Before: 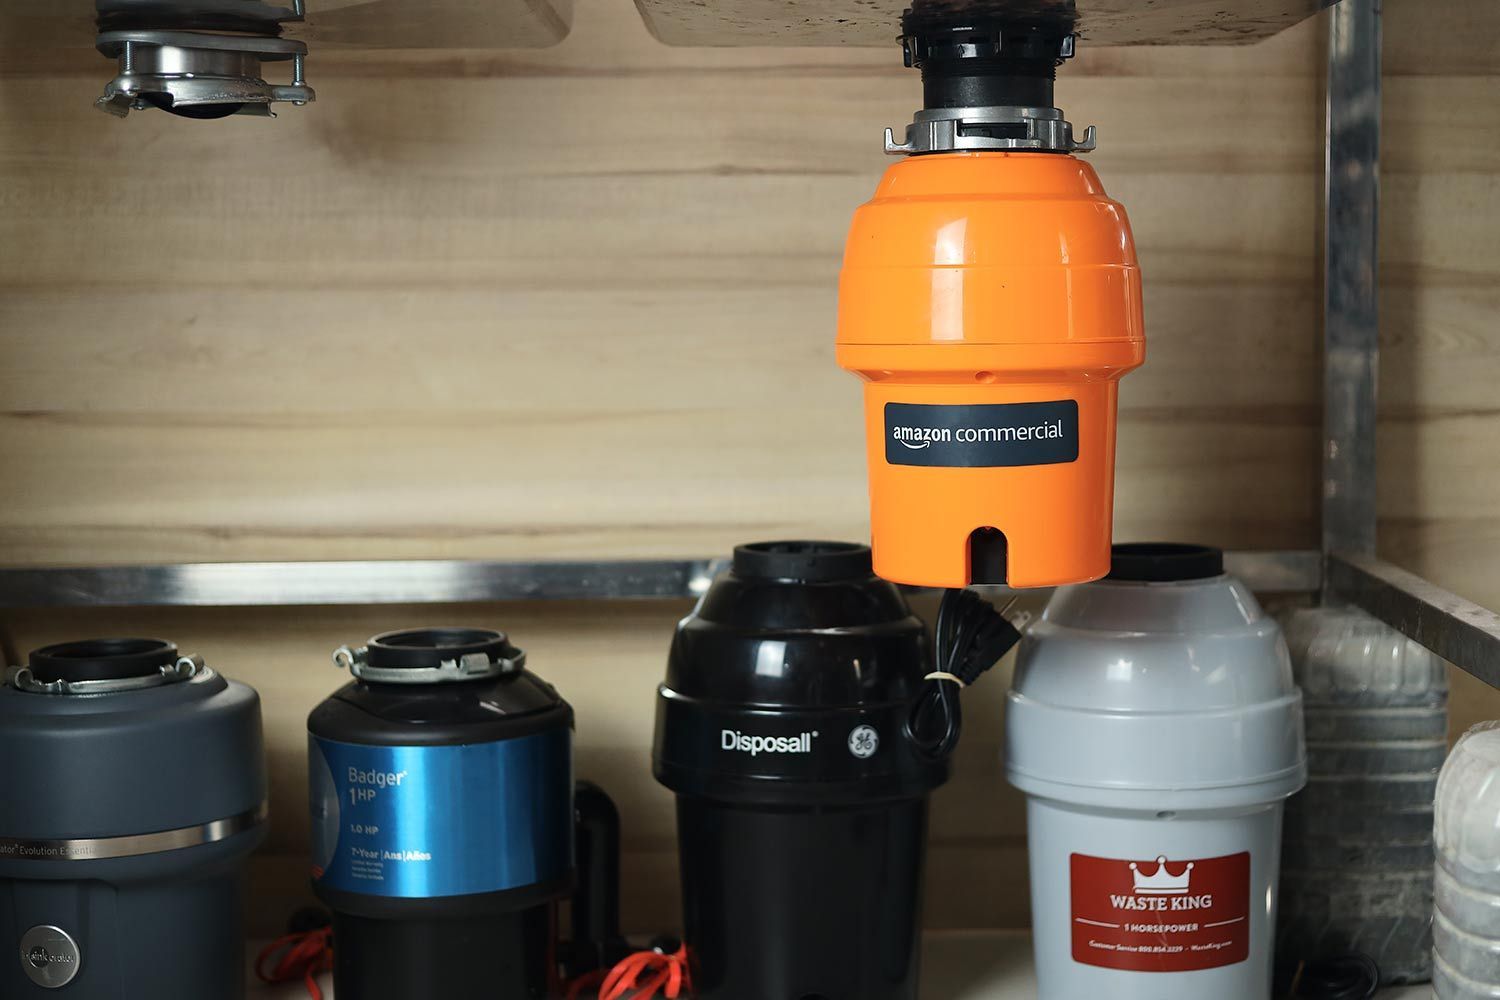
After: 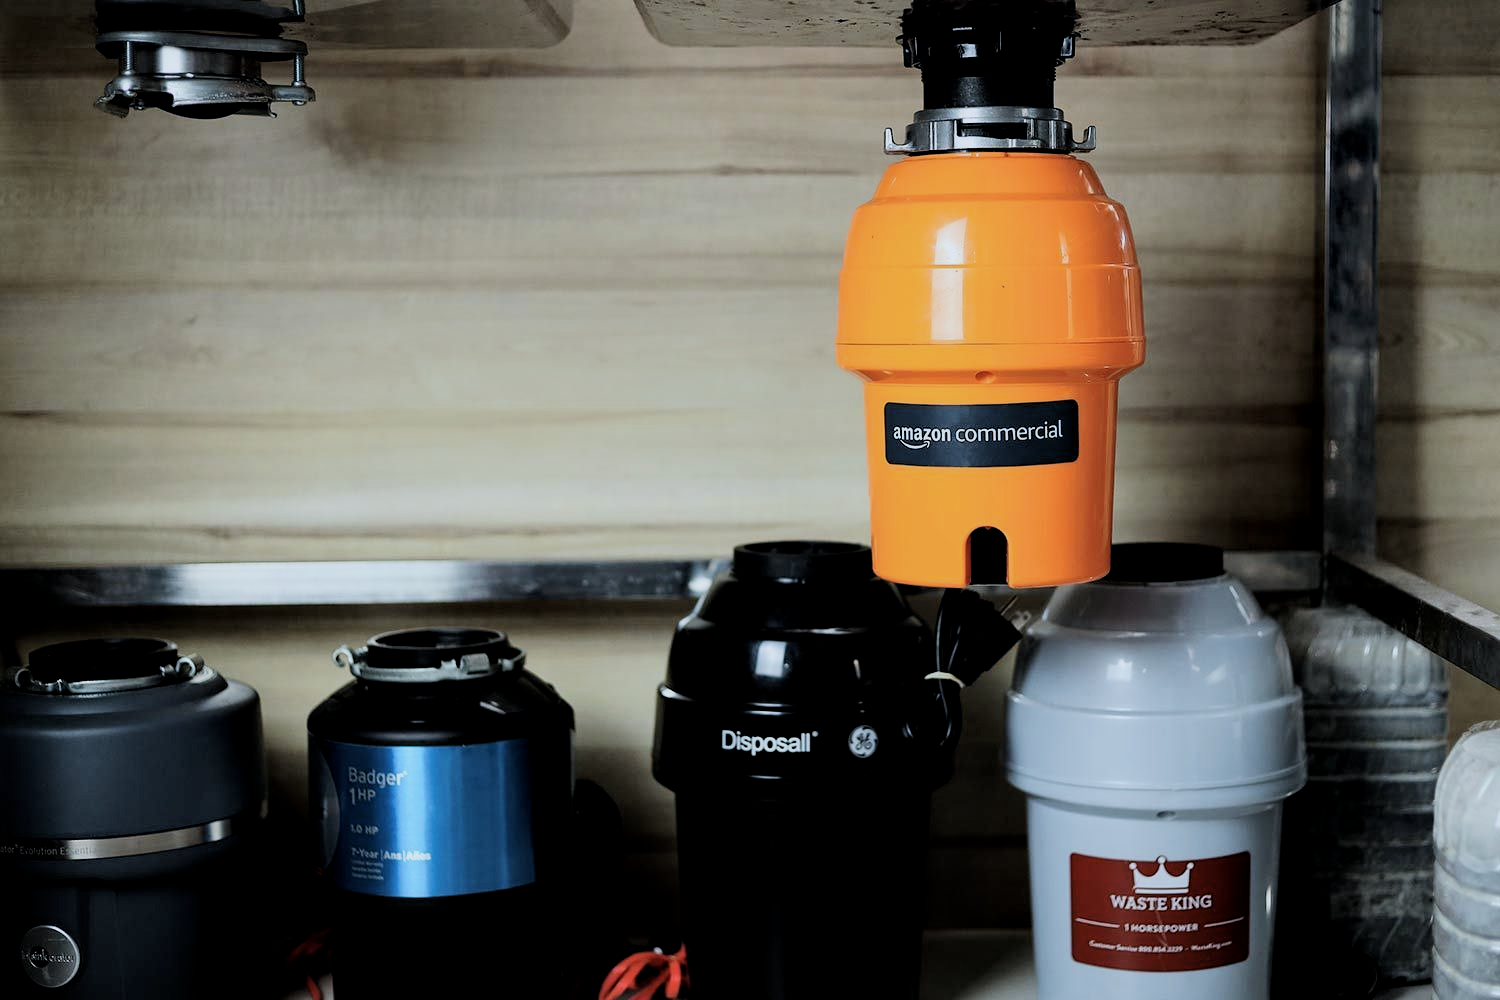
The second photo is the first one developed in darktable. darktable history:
filmic rgb: black relative exposure -5 EV, hardness 2.88, contrast 1.3, highlights saturation mix -30%
white balance: red 0.924, blue 1.095
local contrast: highlights 100%, shadows 100%, detail 120%, midtone range 0.2
